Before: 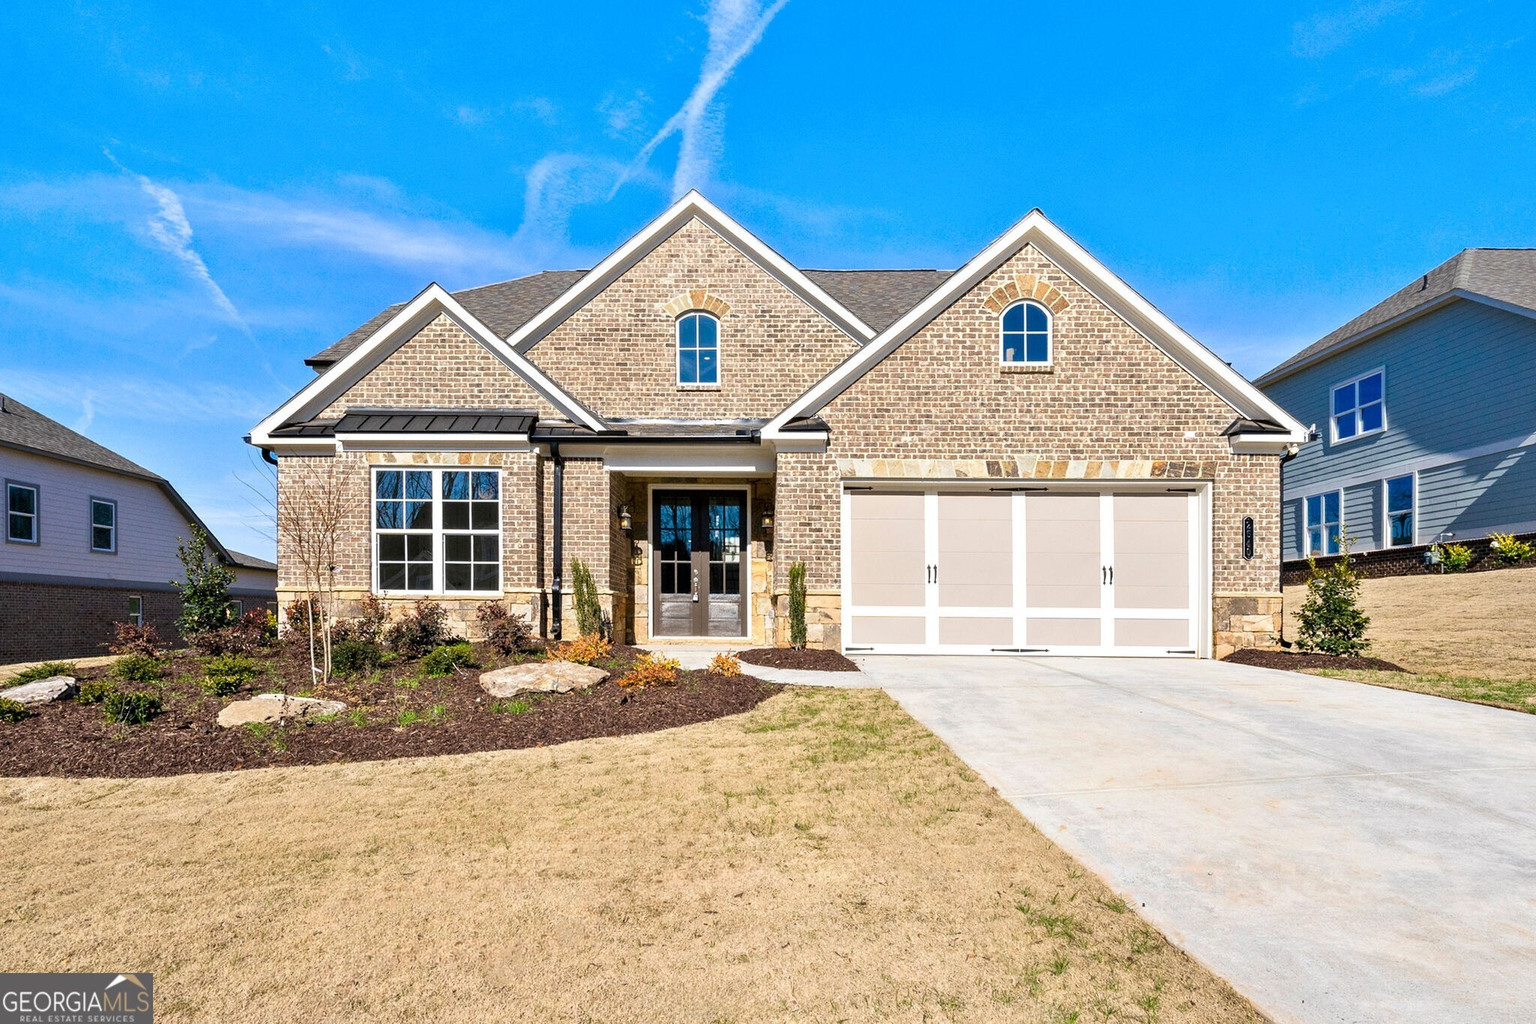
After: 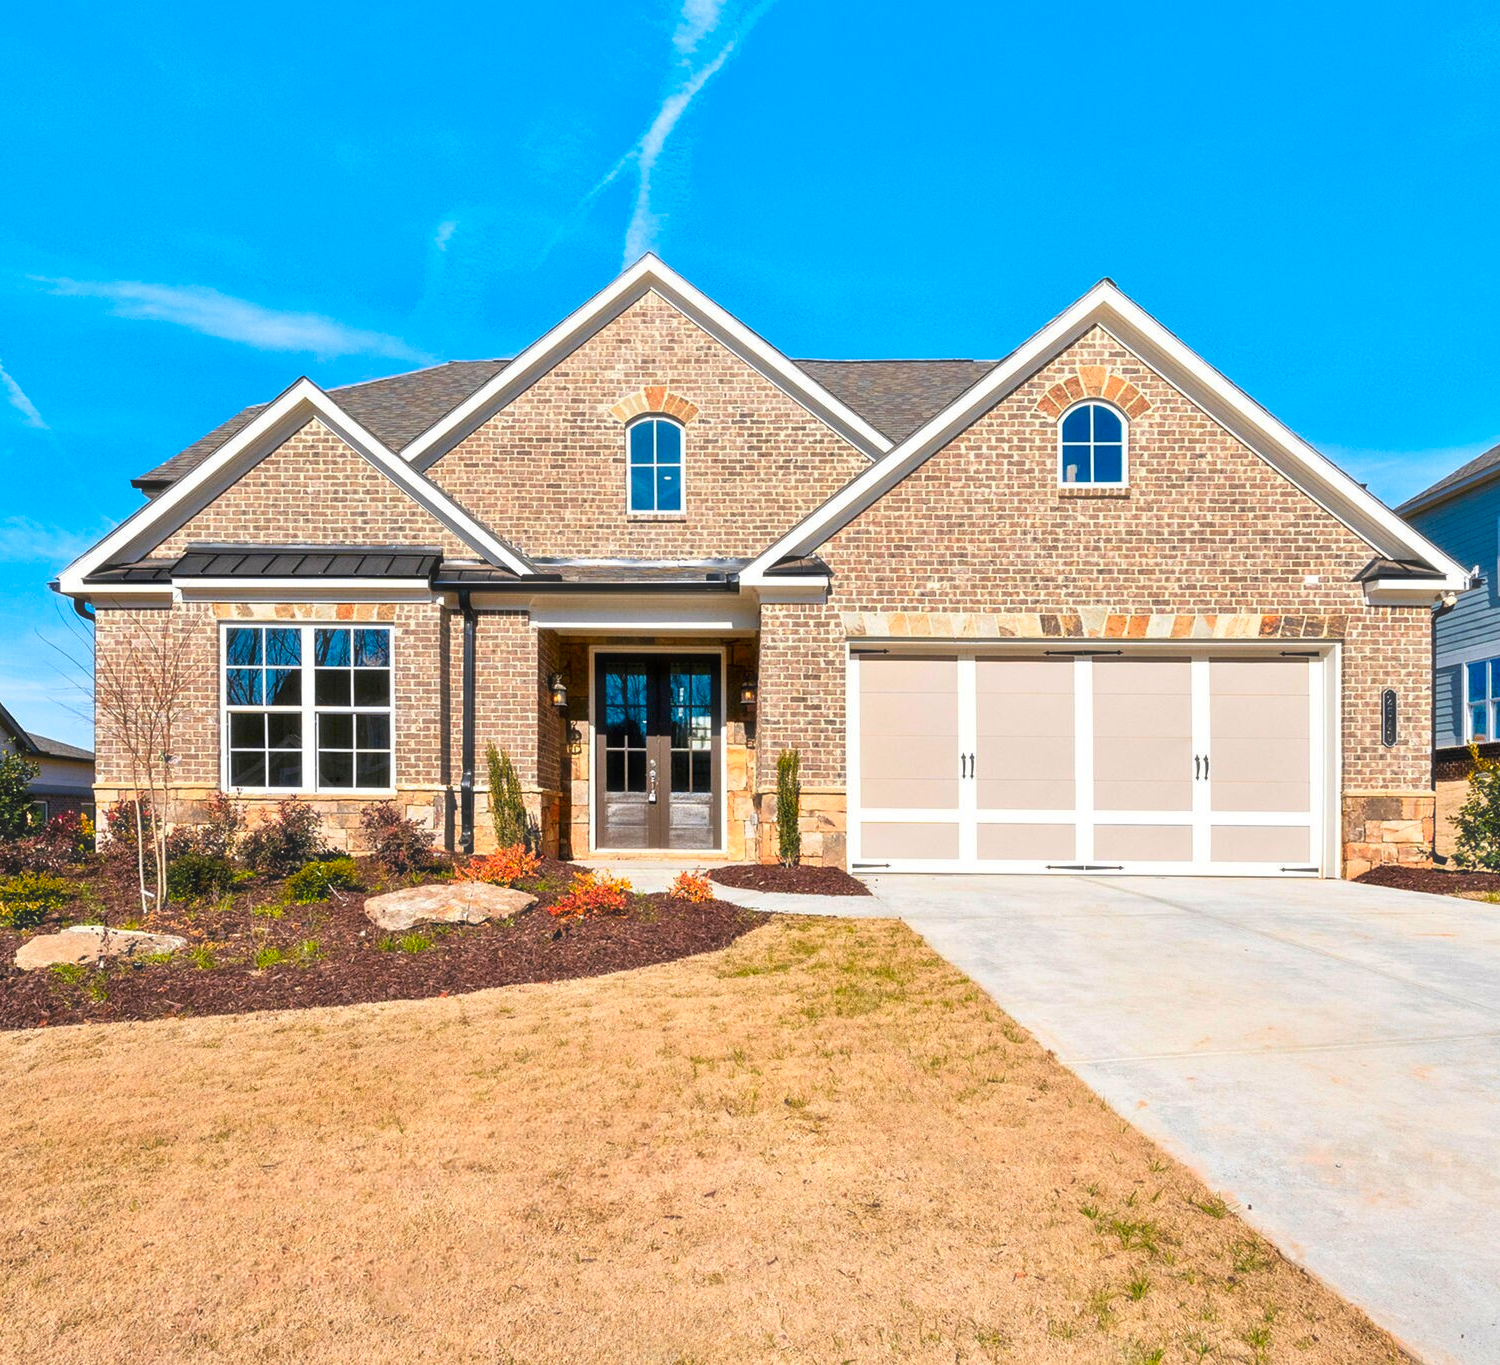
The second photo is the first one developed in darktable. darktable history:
contrast brightness saturation: brightness -0.02, saturation 0.35
crop: left 13.443%, right 13.31%
haze removal: strength -0.09, adaptive false
color zones: curves: ch1 [(0.235, 0.558) (0.75, 0.5)]; ch2 [(0.25, 0.462) (0.749, 0.457)], mix 40.67%
exposure: compensate highlight preservation false
